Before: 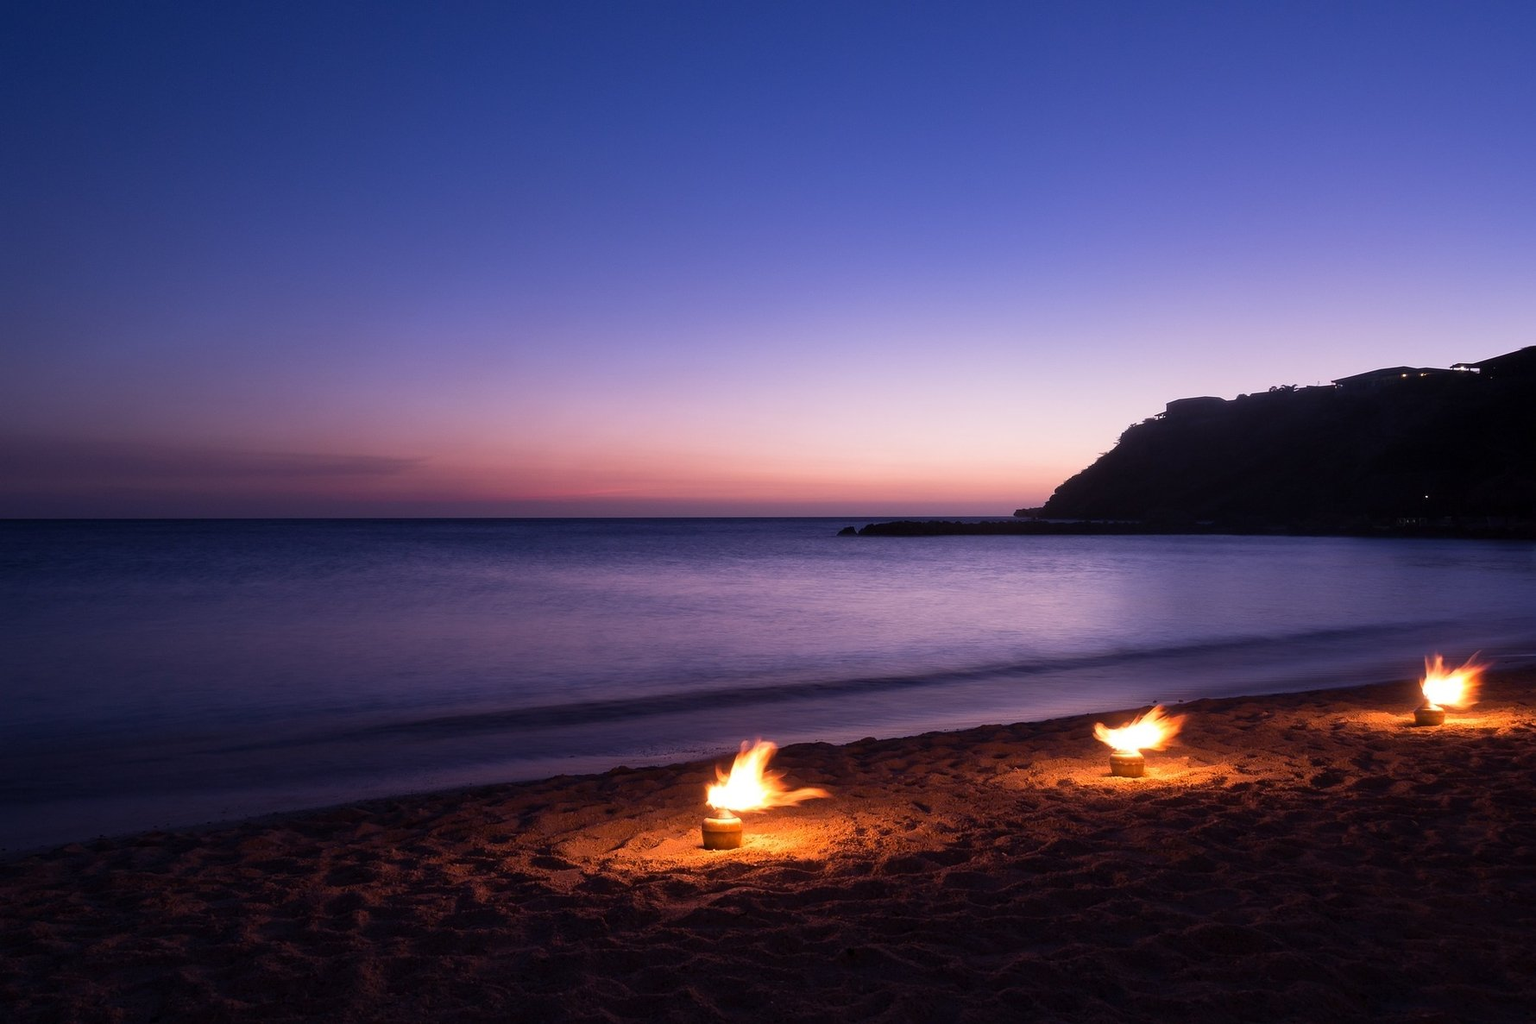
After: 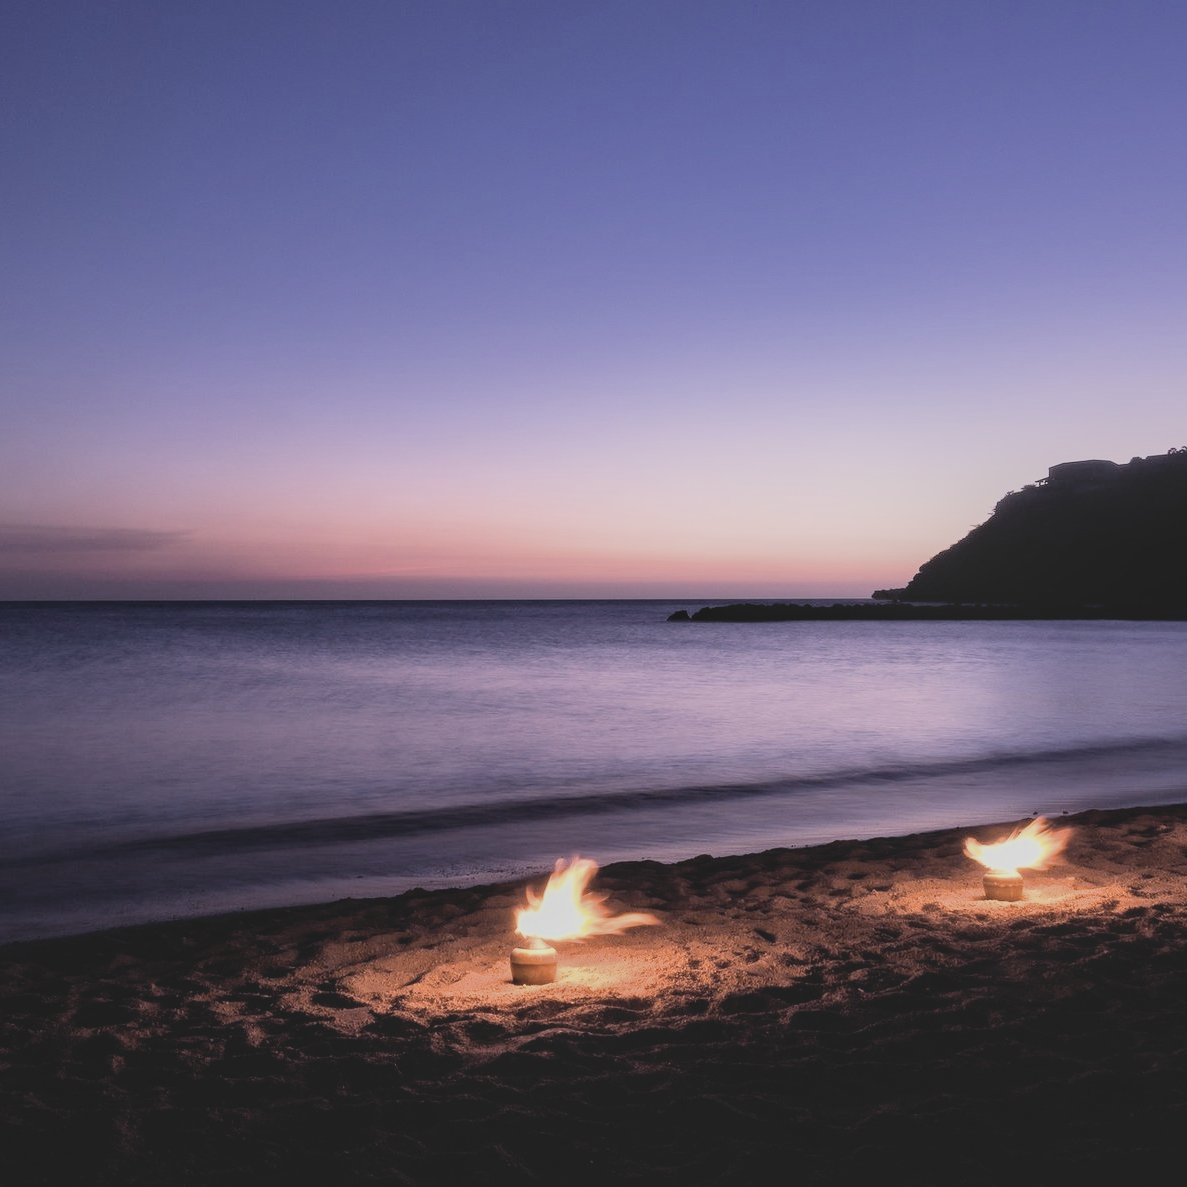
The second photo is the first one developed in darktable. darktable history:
filmic rgb: black relative exposure -7.65 EV, white relative exposure 4.56 EV, hardness 3.61, contrast 1.248, color science v6 (2022)
contrast brightness saturation: contrast -0.252, saturation -0.426
crop: left 17.054%, right 16.238%
exposure: black level correction 0, exposure 0.693 EV, compensate highlight preservation false
local contrast: on, module defaults
